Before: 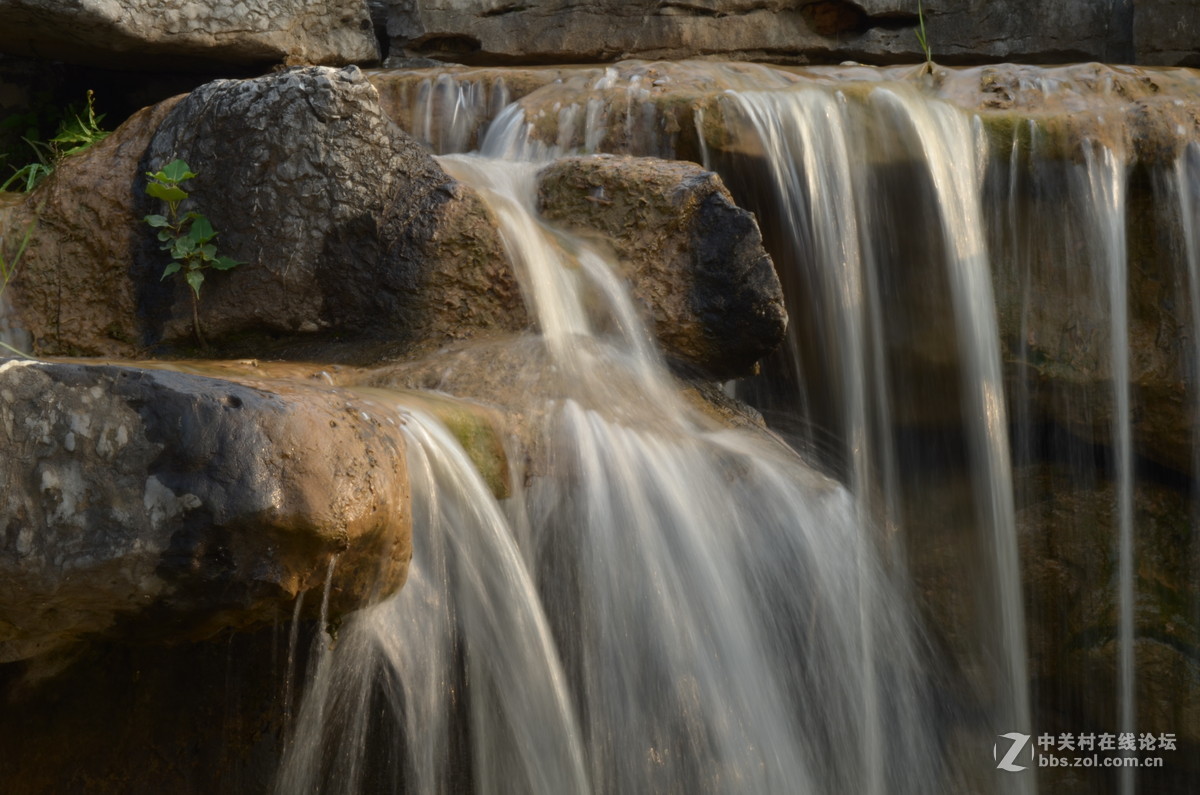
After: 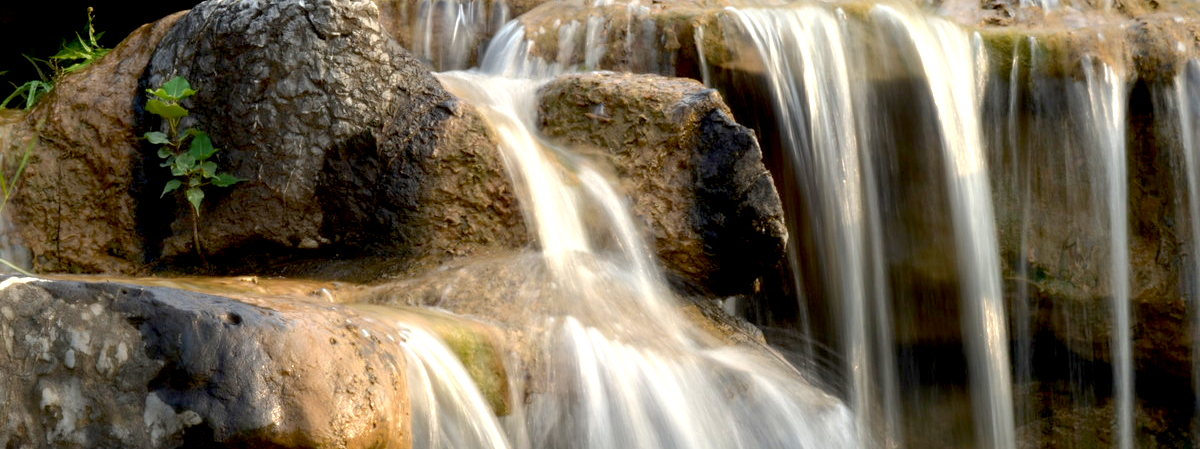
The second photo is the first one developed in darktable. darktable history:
crop and rotate: top 10.524%, bottom 32.911%
exposure: black level correction 0.01, exposure 1 EV, compensate exposure bias true, compensate highlight preservation false
